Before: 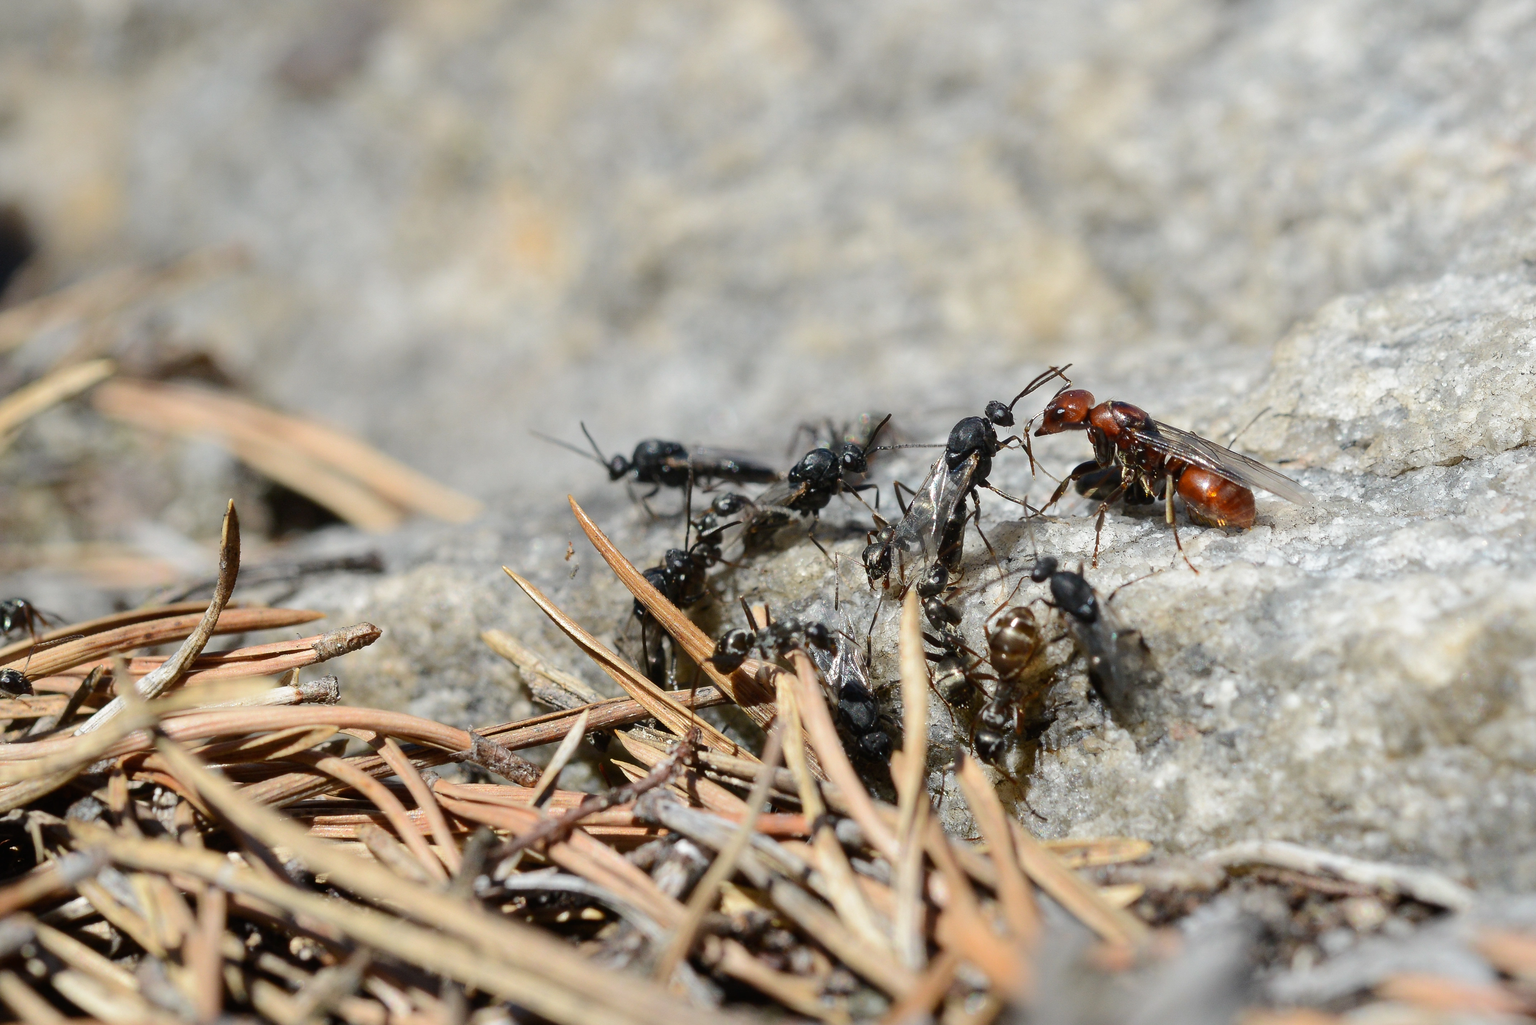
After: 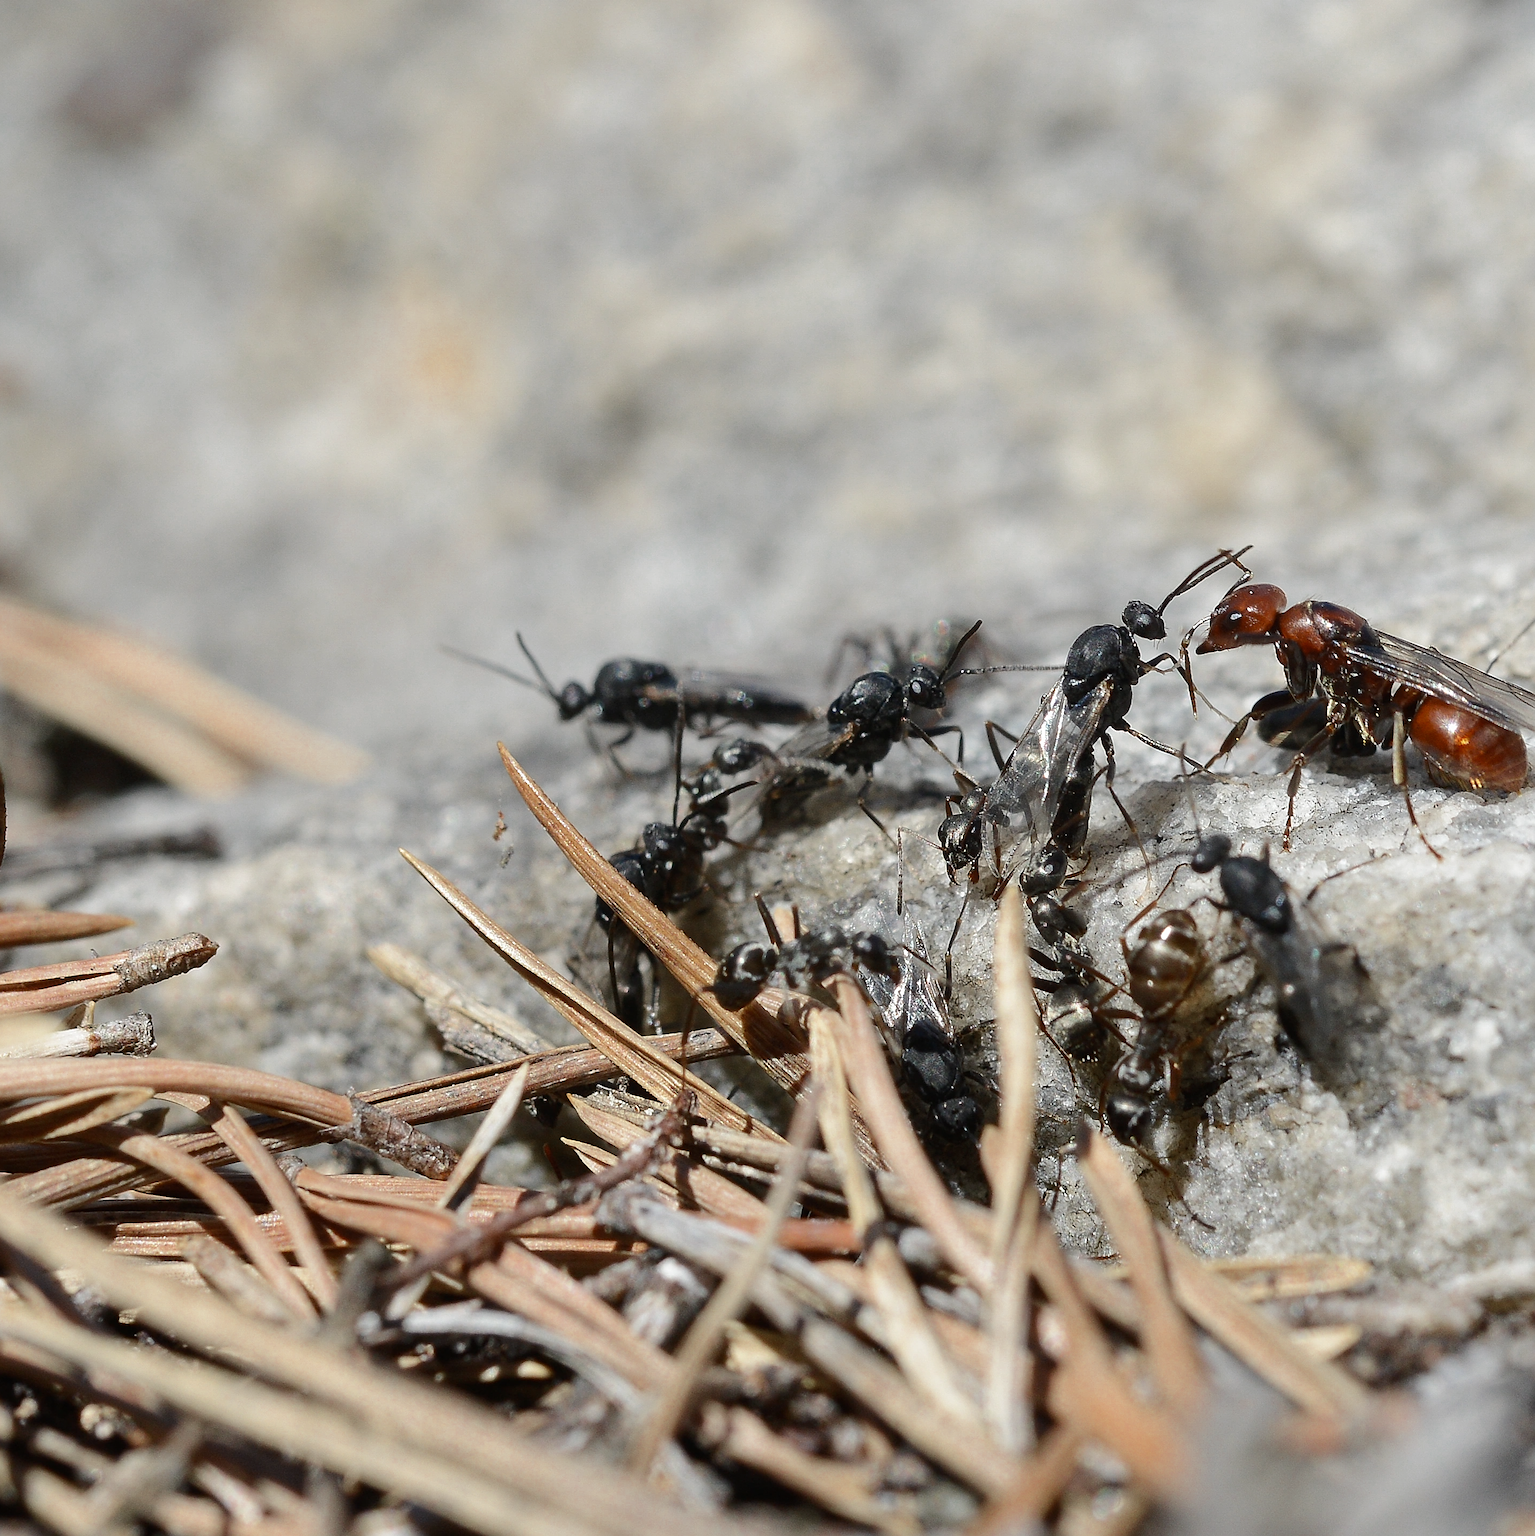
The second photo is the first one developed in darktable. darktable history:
crop: left 15.38%, right 17.897%
color zones: curves: ch0 [(0, 0.5) (0.125, 0.4) (0.25, 0.5) (0.375, 0.4) (0.5, 0.4) (0.625, 0.35) (0.75, 0.35) (0.875, 0.5)]; ch1 [(0, 0.35) (0.125, 0.45) (0.25, 0.35) (0.375, 0.35) (0.5, 0.35) (0.625, 0.35) (0.75, 0.45) (0.875, 0.35)]; ch2 [(0, 0.6) (0.125, 0.5) (0.25, 0.5) (0.375, 0.6) (0.5, 0.6) (0.625, 0.5) (0.75, 0.5) (0.875, 0.5)]
sharpen: on, module defaults
